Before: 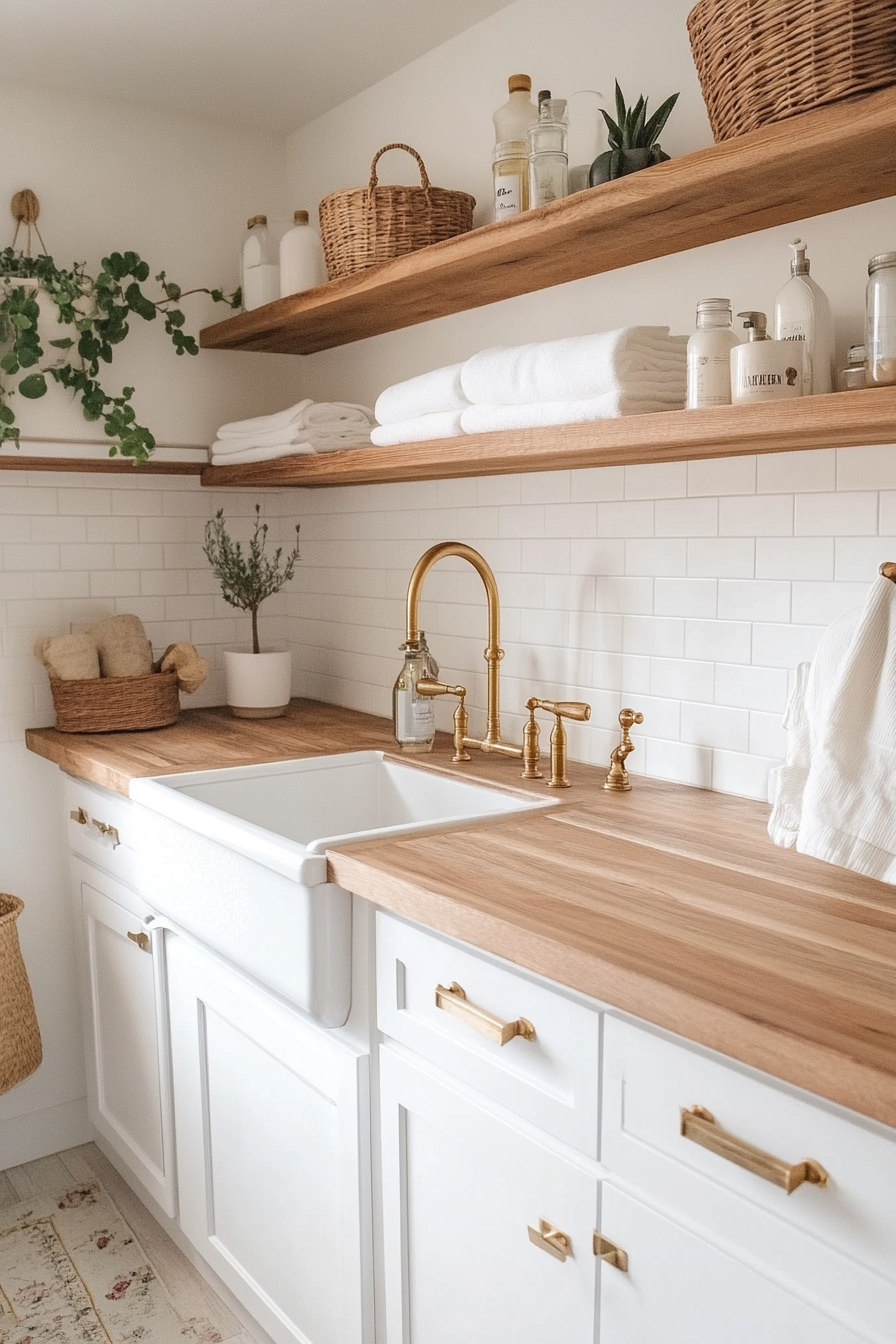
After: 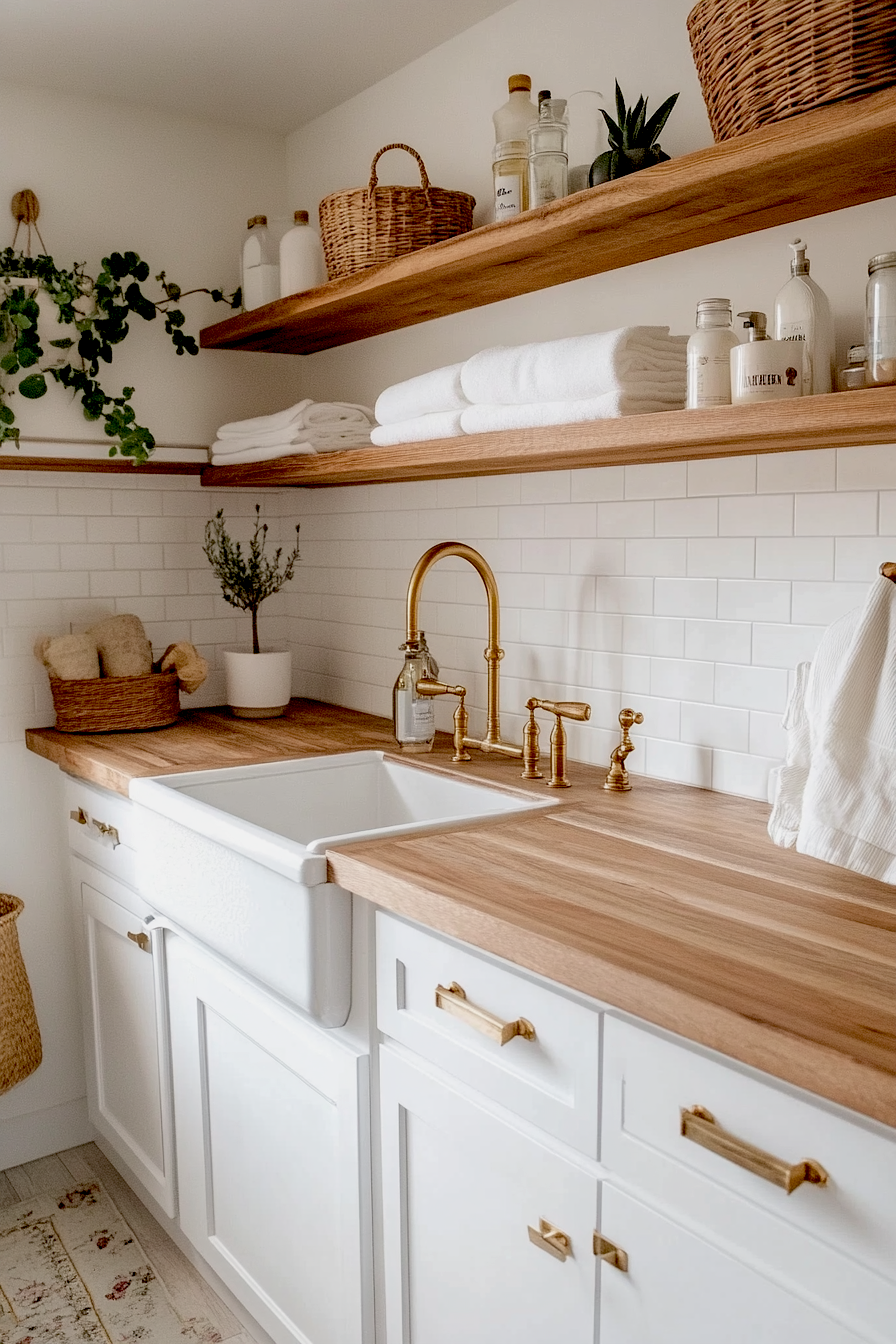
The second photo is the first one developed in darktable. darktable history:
local contrast: highlights 100%, shadows 100%, detail 120%, midtone range 0.2
exposure: black level correction 0.046, exposure -0.228 EV, compensate highlight preservation false
